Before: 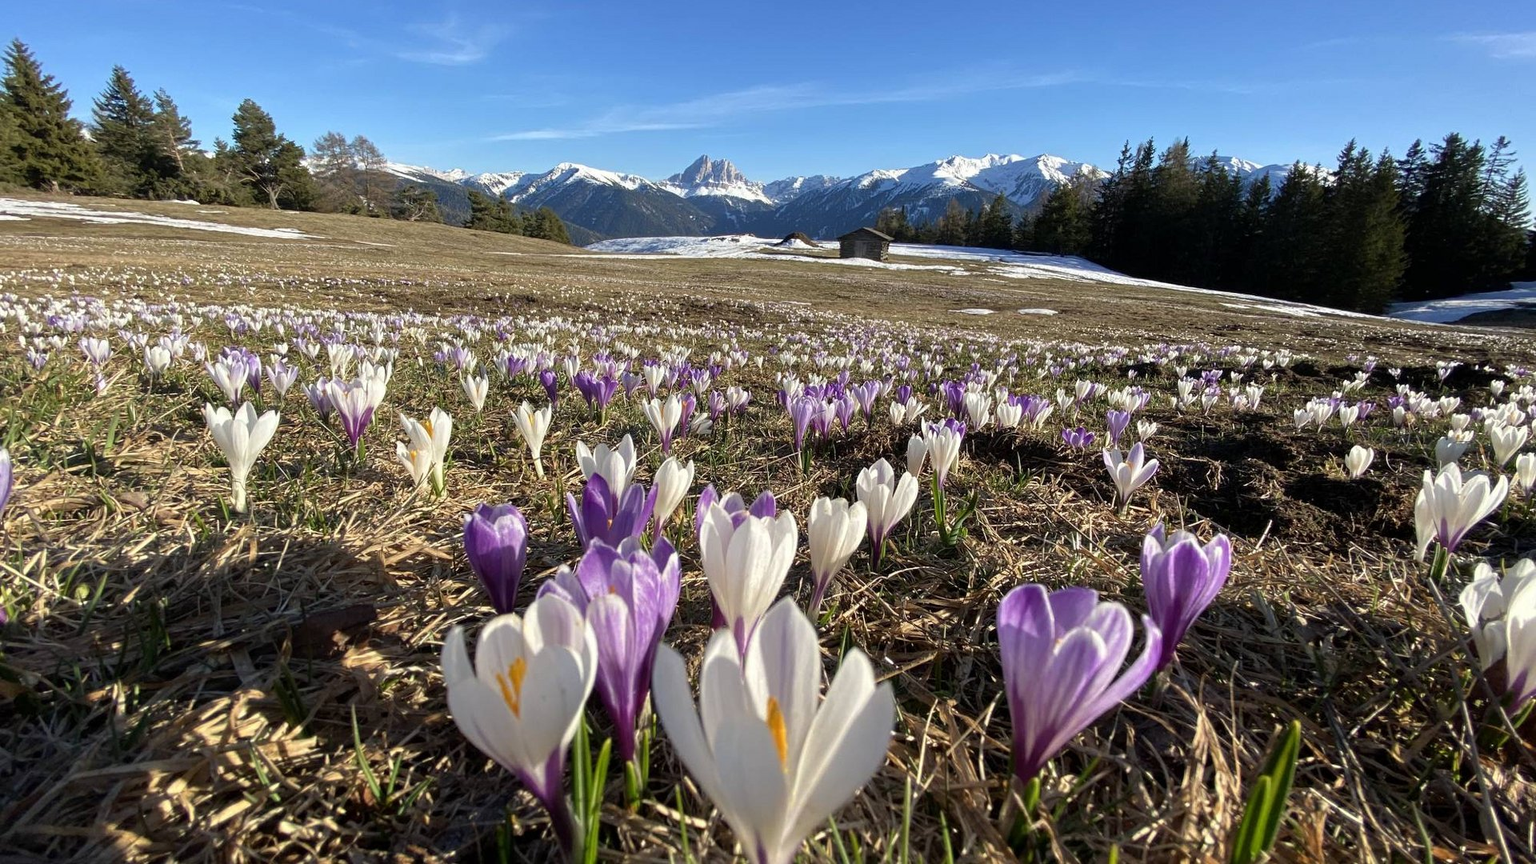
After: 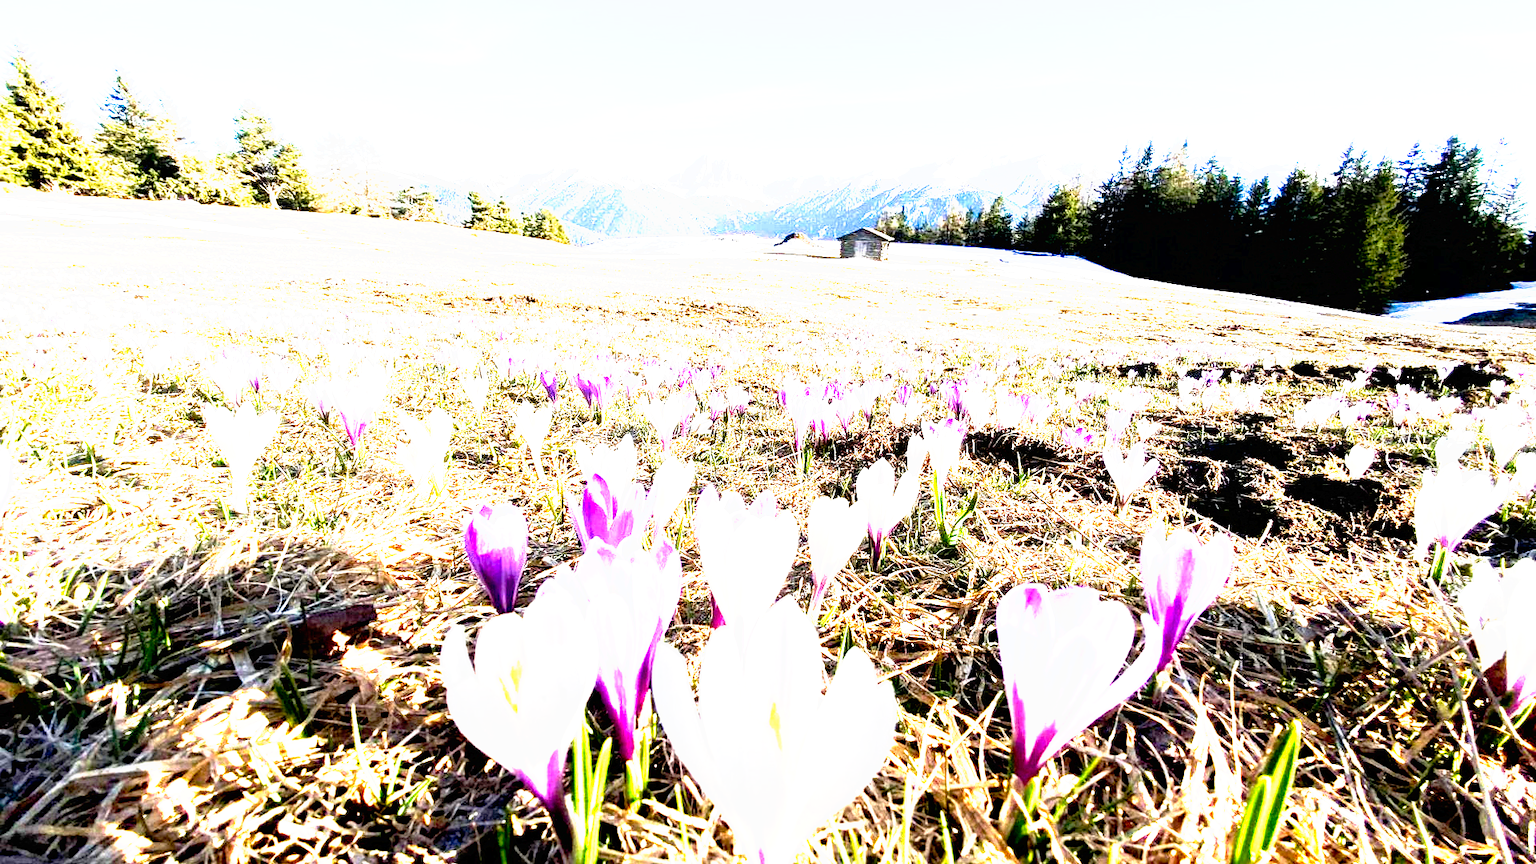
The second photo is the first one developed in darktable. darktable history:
tone curve: curves: ch0 [(0, 0) (0.003, 0.01) (0.011, 0.011) (0.025, 0.008) (0.044, 0.007) (0.069, 0.006) (0.1, 0.005) (0.136, 0.015) (0.177, 0.094) (0.224, 0.241) (0.277, 0.369) (0.335, 0.5) (0.399, 0.648) (0.468, 0.811) (0.543, 0.975) (0.623, 0.989) (0.709, 0.989) (0.801, 0.99) (0.898, 0.99) (1, 1)], preserve colors none
exposure: black level correction 0.001, exposure 1.822 EV, compensate exposure bias true, compensate highlight preservation false
